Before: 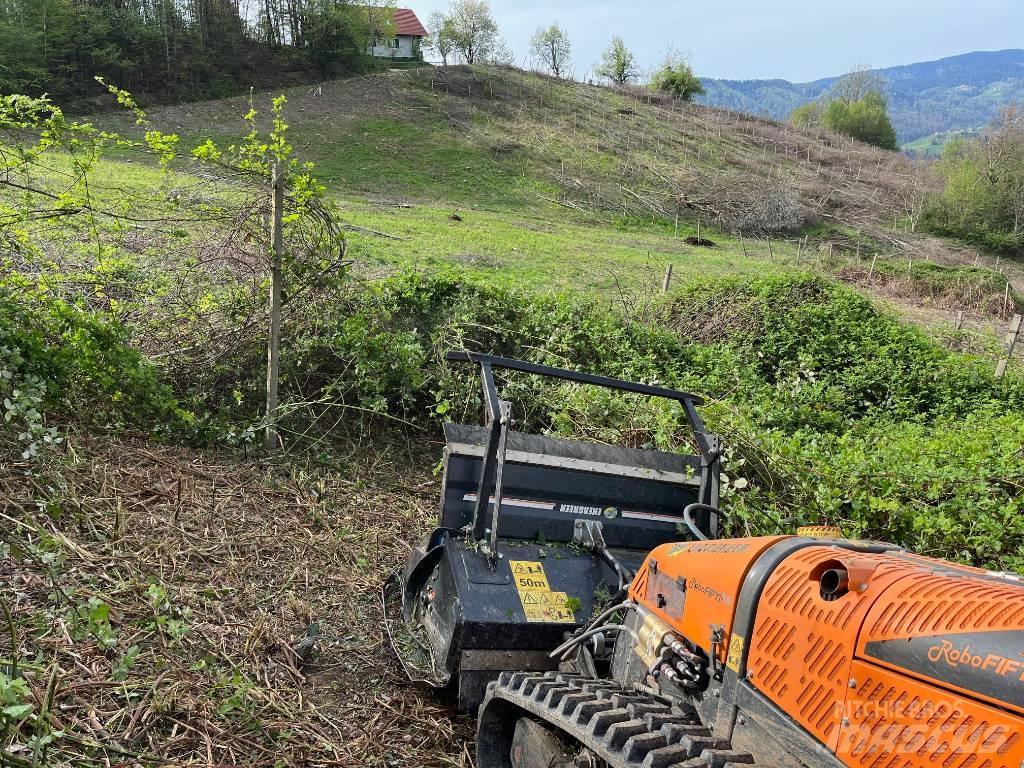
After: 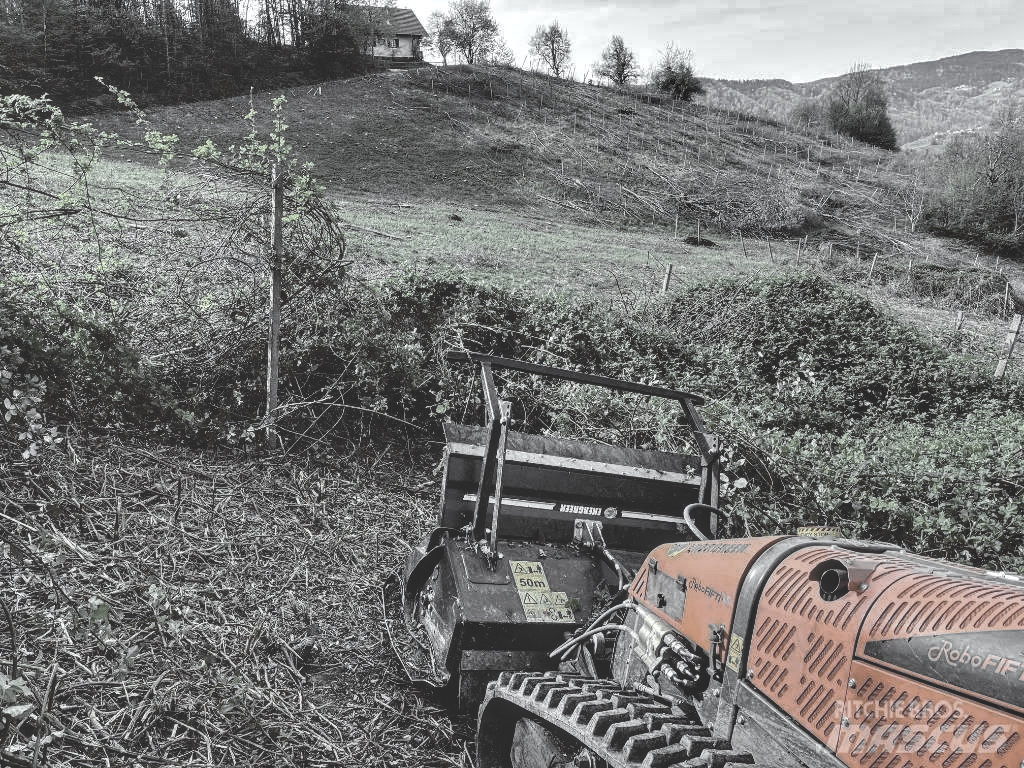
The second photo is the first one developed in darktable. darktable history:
shadows and highlights: shadows 20.91, highlights -82.73, soften with gaussian
white balance: red 1.011, blue 0.982
color zones: curves: ch0 [(0, 0.613) (0.01, 0.613) (0.245, 0.448) (0.498, 0.529) (0.642, 0.665) (0.879, 0.777) (0.99, 0.613)]; ch1 [(0, 0.035) (0.121, 0.189) (0.259, 0.197) (0.415, 0.061) (0.589, 0.022) (0.732, 0.022) (0.857, 0.026) (0.991, 0.053)]
local contrast: highlights 61%, detail 143%, midtone range 0.428
color balance: lift [1, 1.015, 1.004, 0.985], gamma [1, 0.958, 0.971, 1.042], gain [1, 0.956, 0.977, 1.044]
rgb curve: curves: ch0 [(0, 0.186) (0.314, 0.284) (0.576, 0.466) (0.805, 0.691) (0.936, 0.886)]; ch1 [(0, 0.186) (0.314, 0.284) (0.581, 0.534) (0.771, 0.746) (0.936, 0.958)]; ch2 [(0, 0.216) (0.275, 0.39) (1, 1)], mode RGB, independent channels, compensate middle gray true, preserve colors none
